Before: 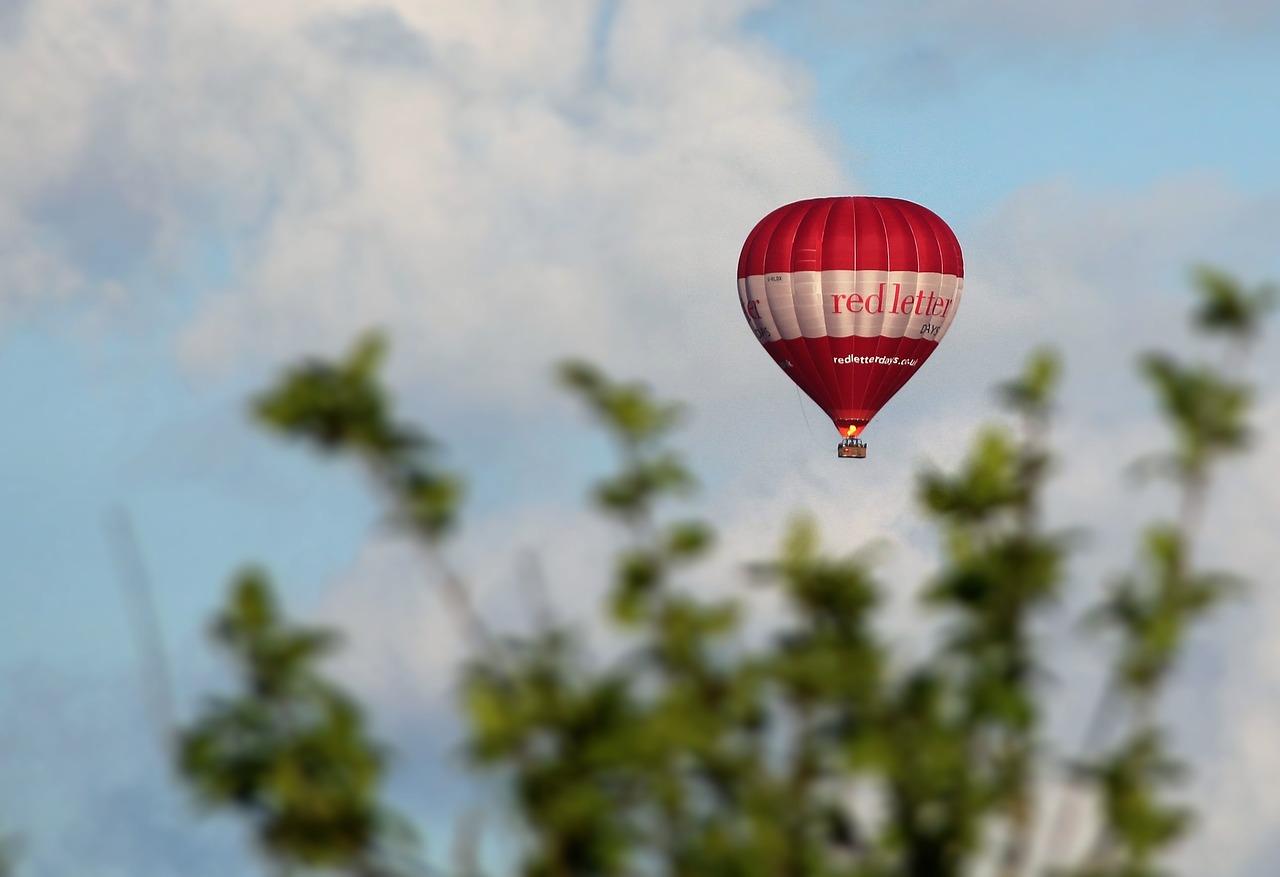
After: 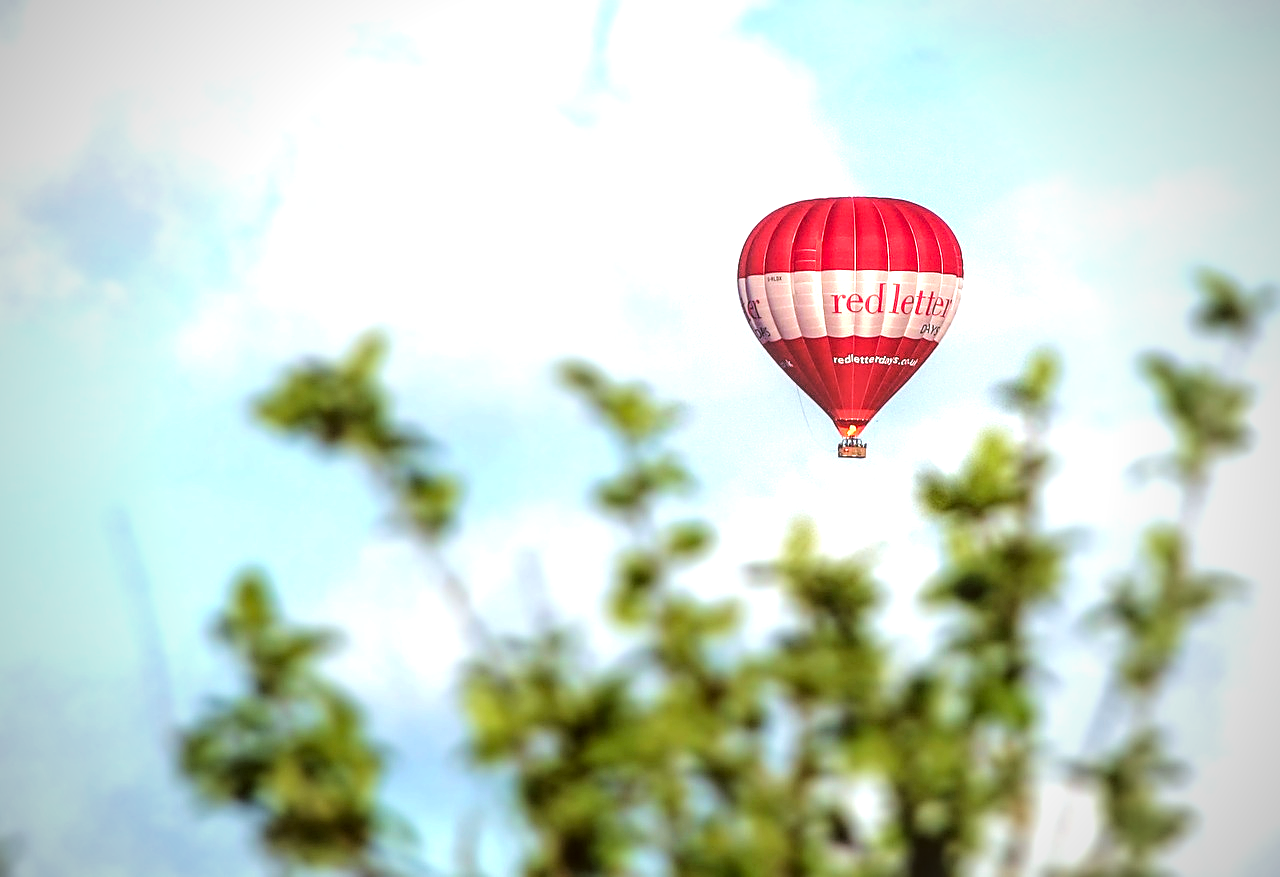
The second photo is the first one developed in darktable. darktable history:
velvia: on, module defaults
color correction: highlights a* -3.45, highlights b* -6.58, shadows a* 3.06, shadows b* 5.54
local contrast: highlights 2%, shadows 4%, detail 133%
exposure: exposure 1.142 EV, compensate highlight preservation false
tone curve: curves: ch0 [(0, 0) (0.003, 0.001) (0.011, 0.004) (0.025, 0.013) (0.044, 0.022) (0.069, 0.035) (0.1, 0.053) (0.136, 0.088) (0.177, 0.149) (0.224, 0.213) (0.277, 0.293) (0.335, 0.381) (0.399, 0.463) (0.468, 0.546) (0.543, 0.616) (0.623, 0.693) (0.709, 0.766) (0.801, 0.843) (0.898, 0.921) (1, 1)], color space Lab, linked channels, preserve colors none
sharpen: on, module defaults
vignetting: fall-off start 73.37%
